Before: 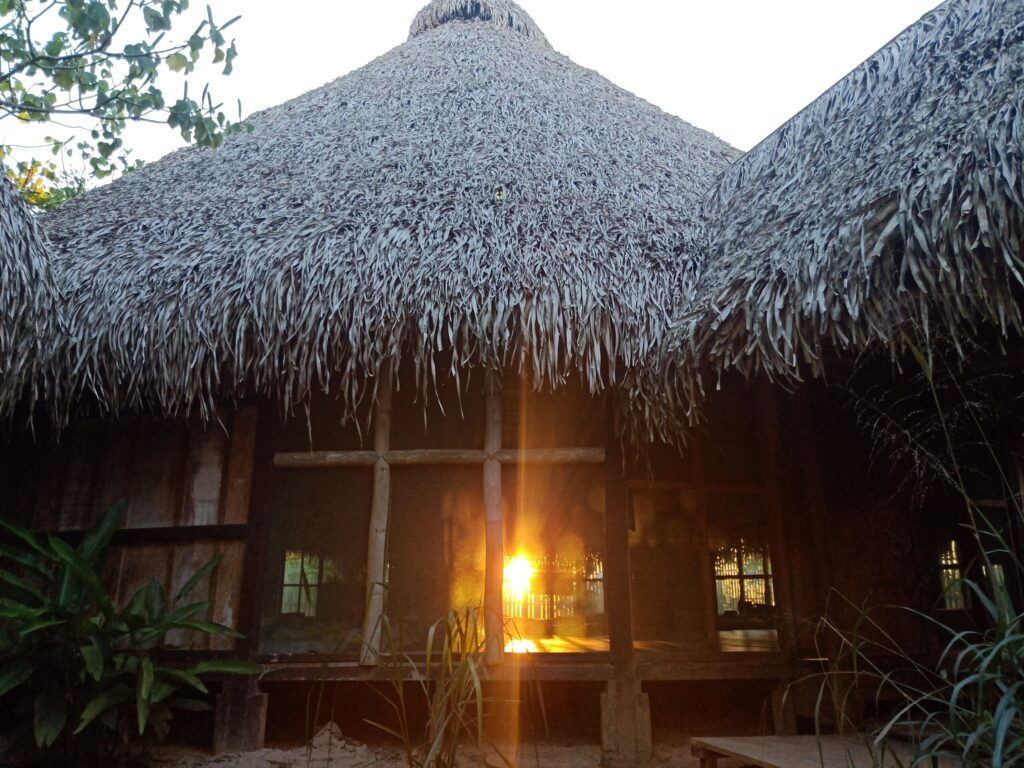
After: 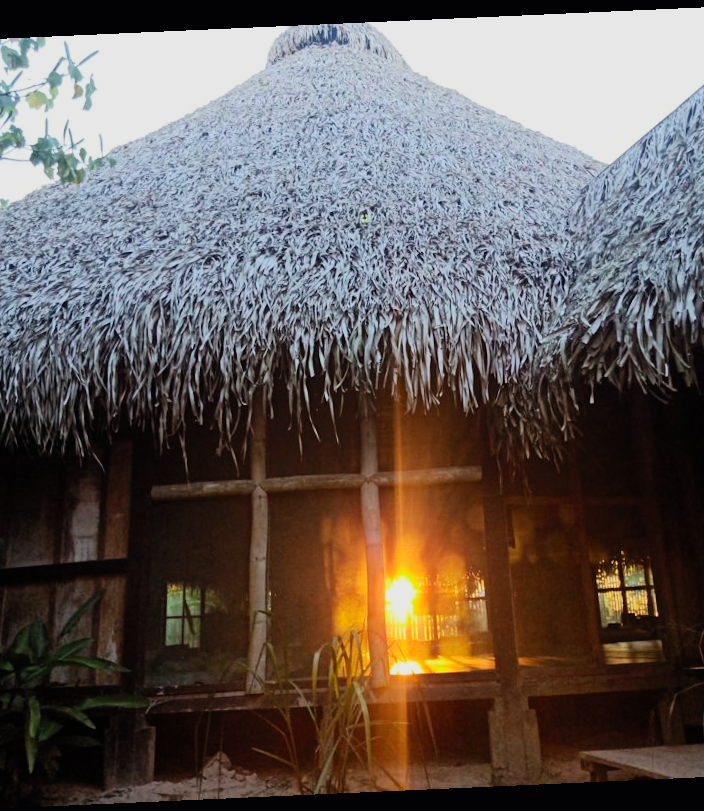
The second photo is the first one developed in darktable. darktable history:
crop and rotate: left 13.537%, right 19.796%
filmic rgb: black relative exposure -7.48 EV, white relative exposure 4.83 EV, hardness 3.4, color science v6 (2022)
contrast brightness saturation: contrast 0.2, brightness 0.16, saturation 0.22
rotate and perspective: rotation -2.56°, automatic cropping off
